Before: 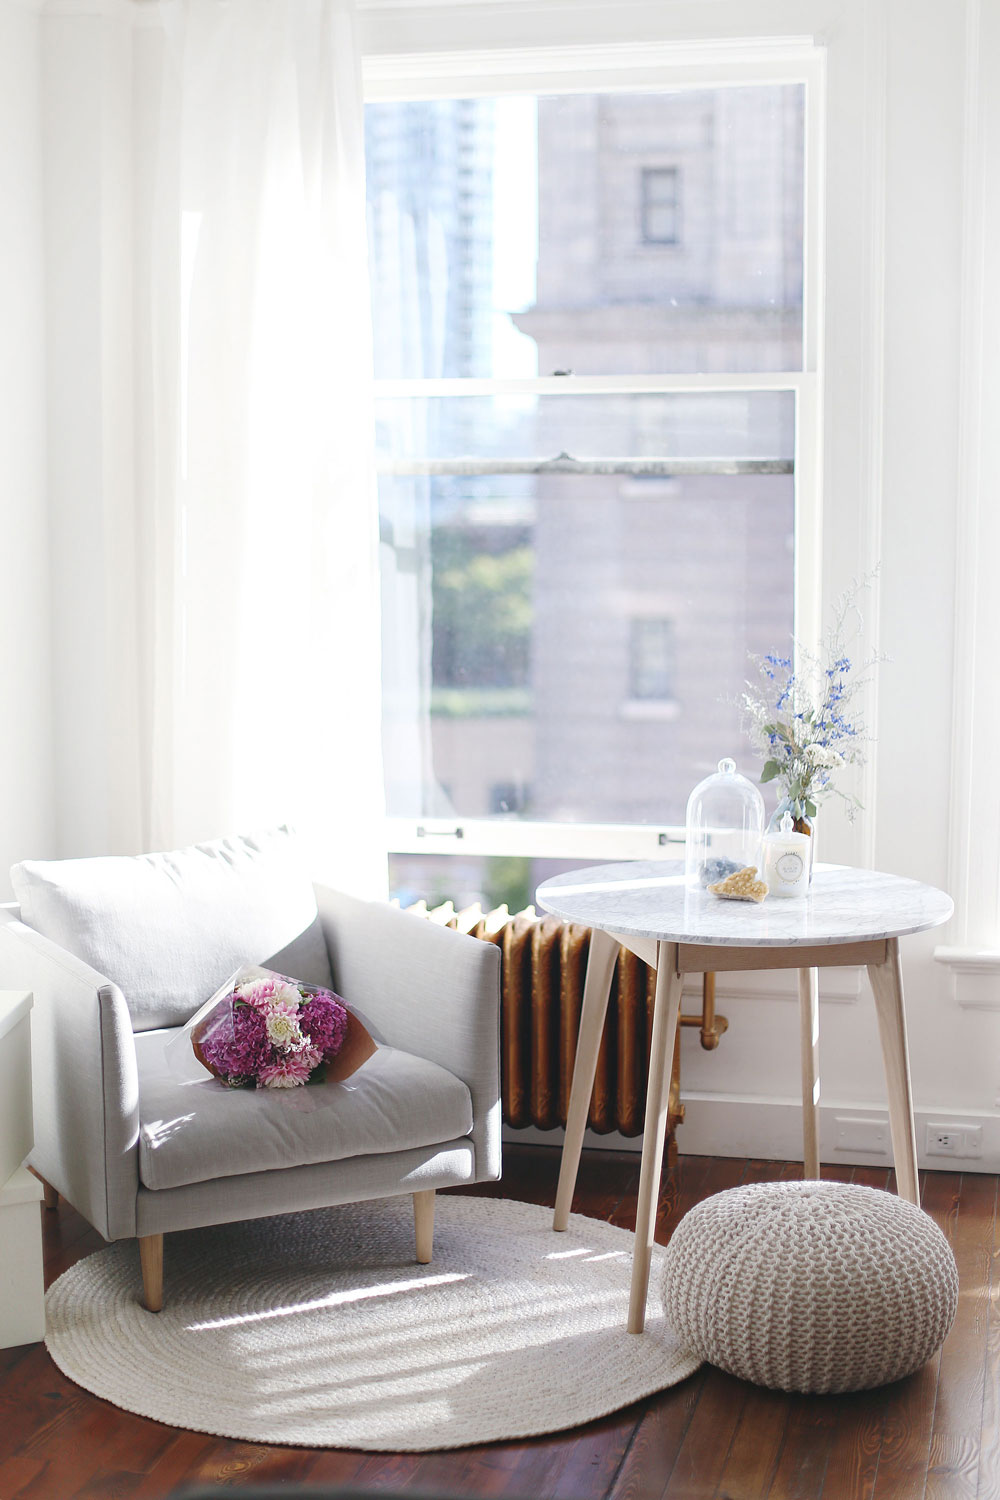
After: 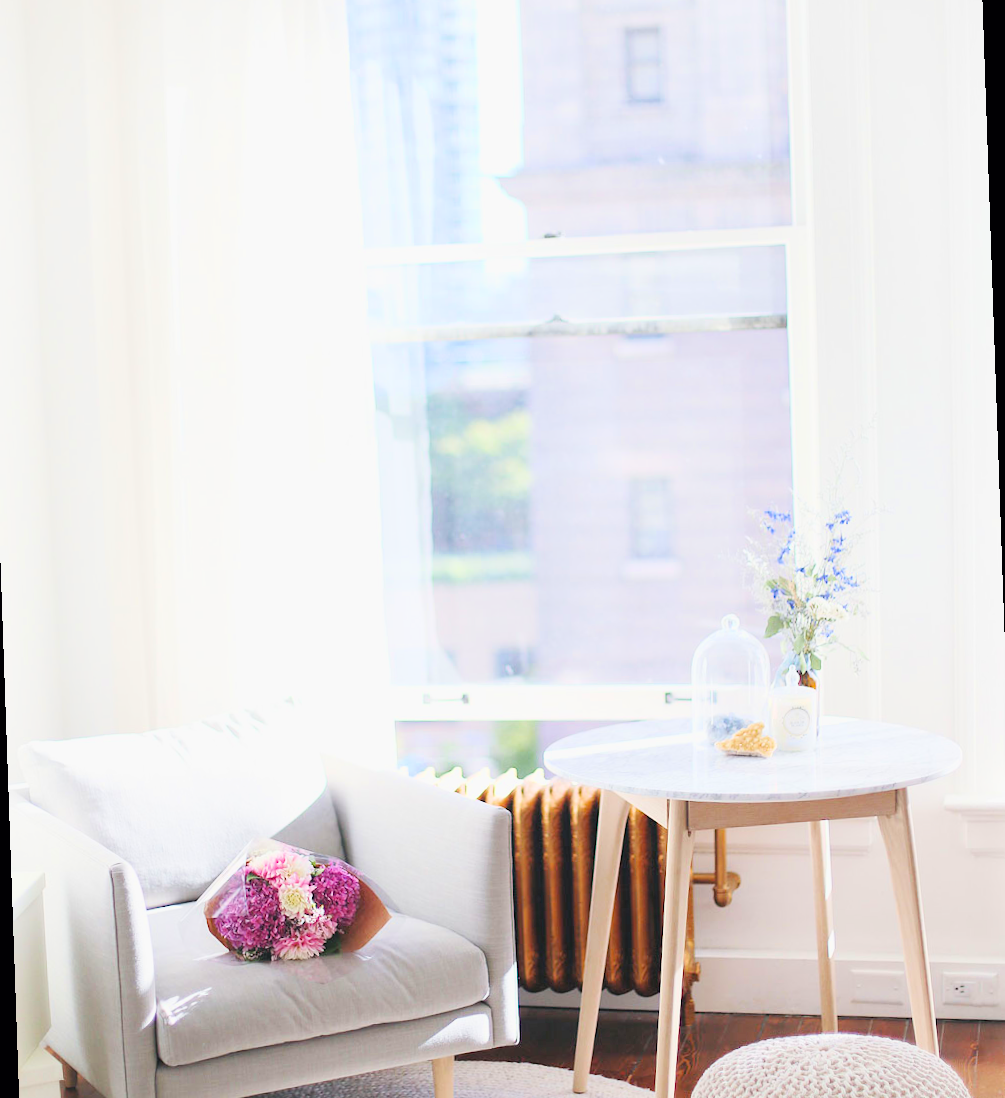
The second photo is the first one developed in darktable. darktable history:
crop and rotate: top 5.667%, bottom 14.937%
filmic rgb: black relative exposure -7.65 EV, white relative exposure 4.56 EV, hardness 3.61, color science v6 (2022)
color balance rgb: perceptual saturation grading › global saturation 10%, global vibrance 10%
exposure: black level correction 0.001, exposure 1.398 EV, compensate exposure bias true, compensate highlight preservation false
rotate and perspective: rotation -2°, crop left 0.022, crop right 0.978, crop top 0.049, crop bottom 0.951
